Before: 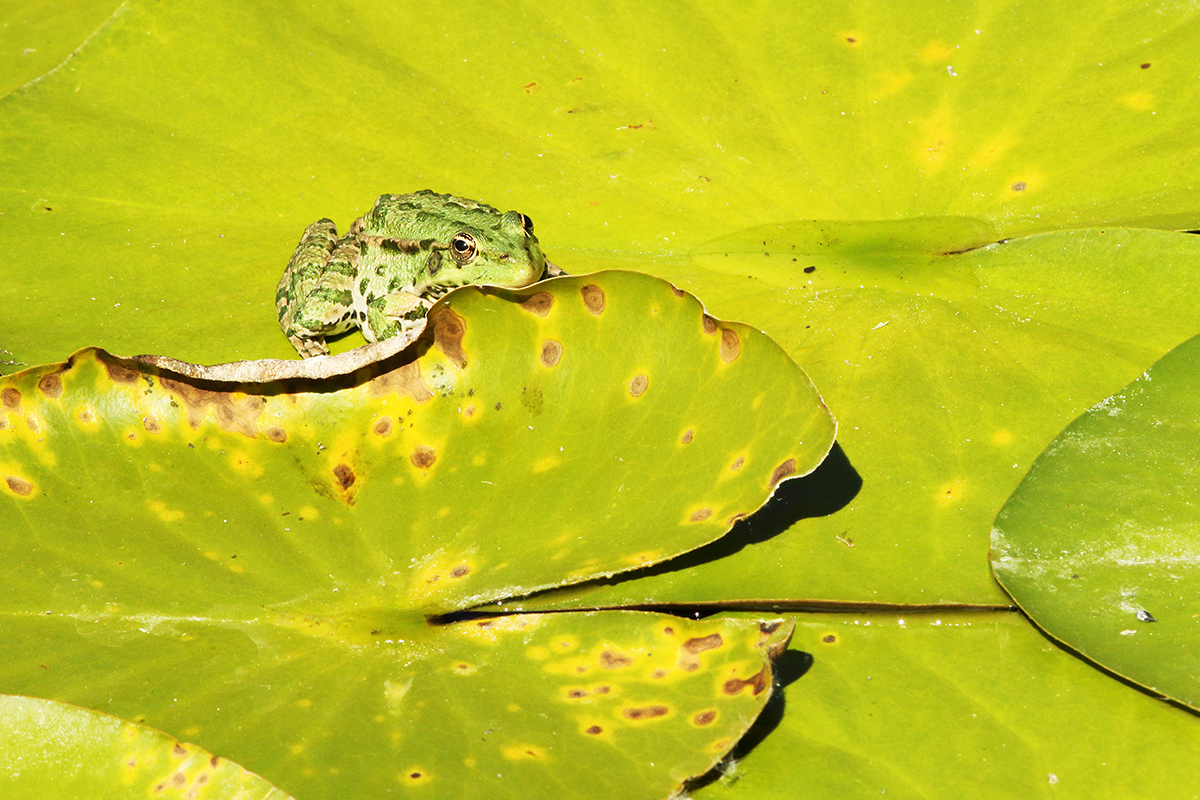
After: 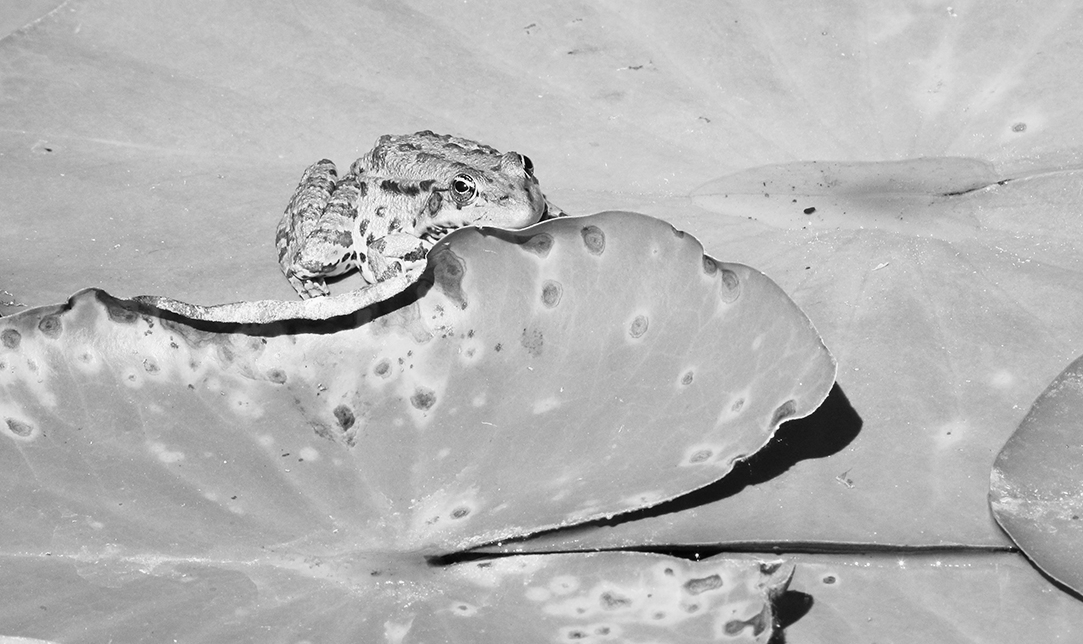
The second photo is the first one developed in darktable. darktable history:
monochrome: a -3.63, b -0.465
crop: top 7.49%, right 9.717%, bottom 11.943%
